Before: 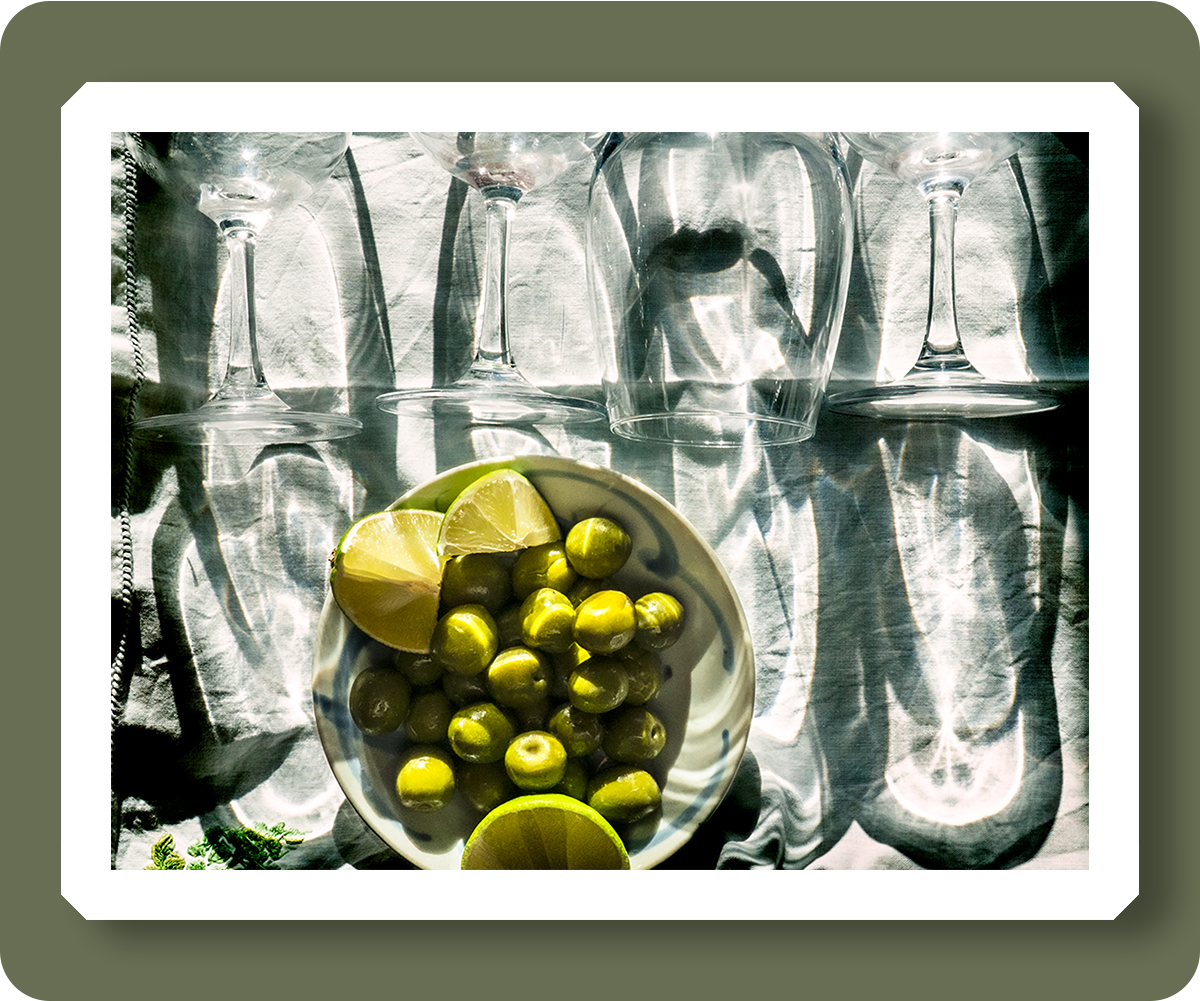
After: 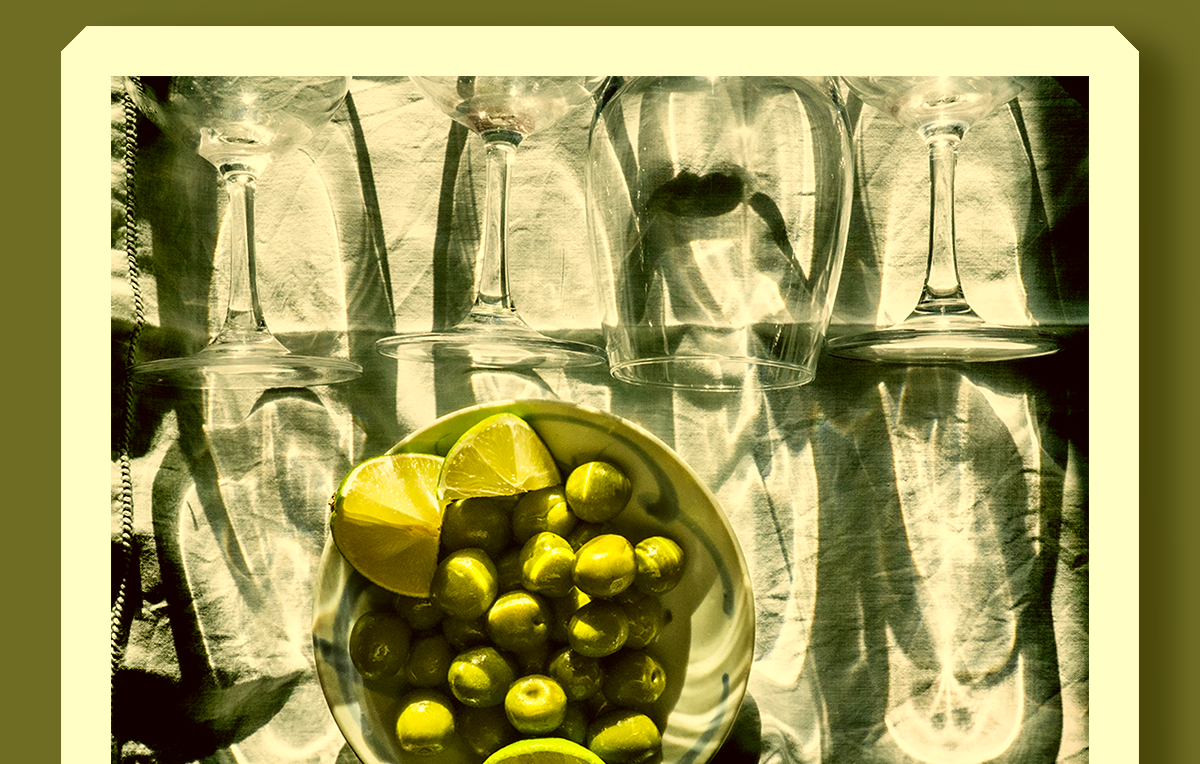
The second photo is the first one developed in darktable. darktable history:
shadows and highlights: shadows 31.77, highlights -32.04, soften with gaussian
color correction: highlights a* 0.123, highlights b* 29.44, shadows a* -0.211, shadows b* 21.68
crop: top 5.63%, bottom 17.95%
